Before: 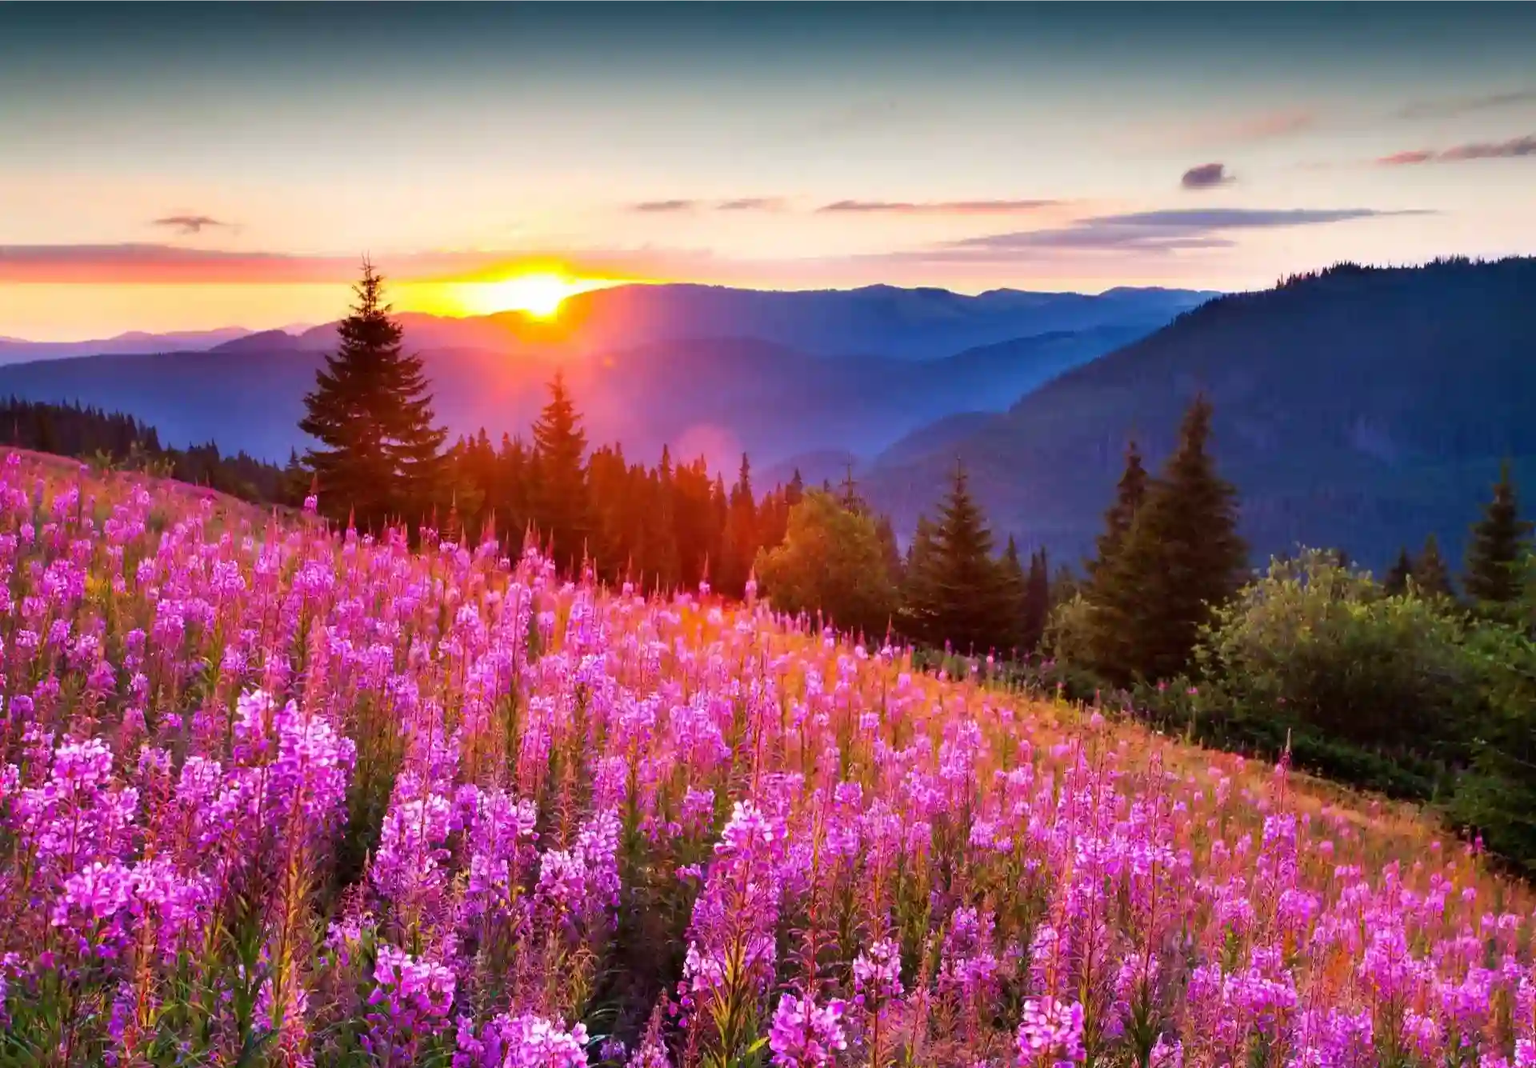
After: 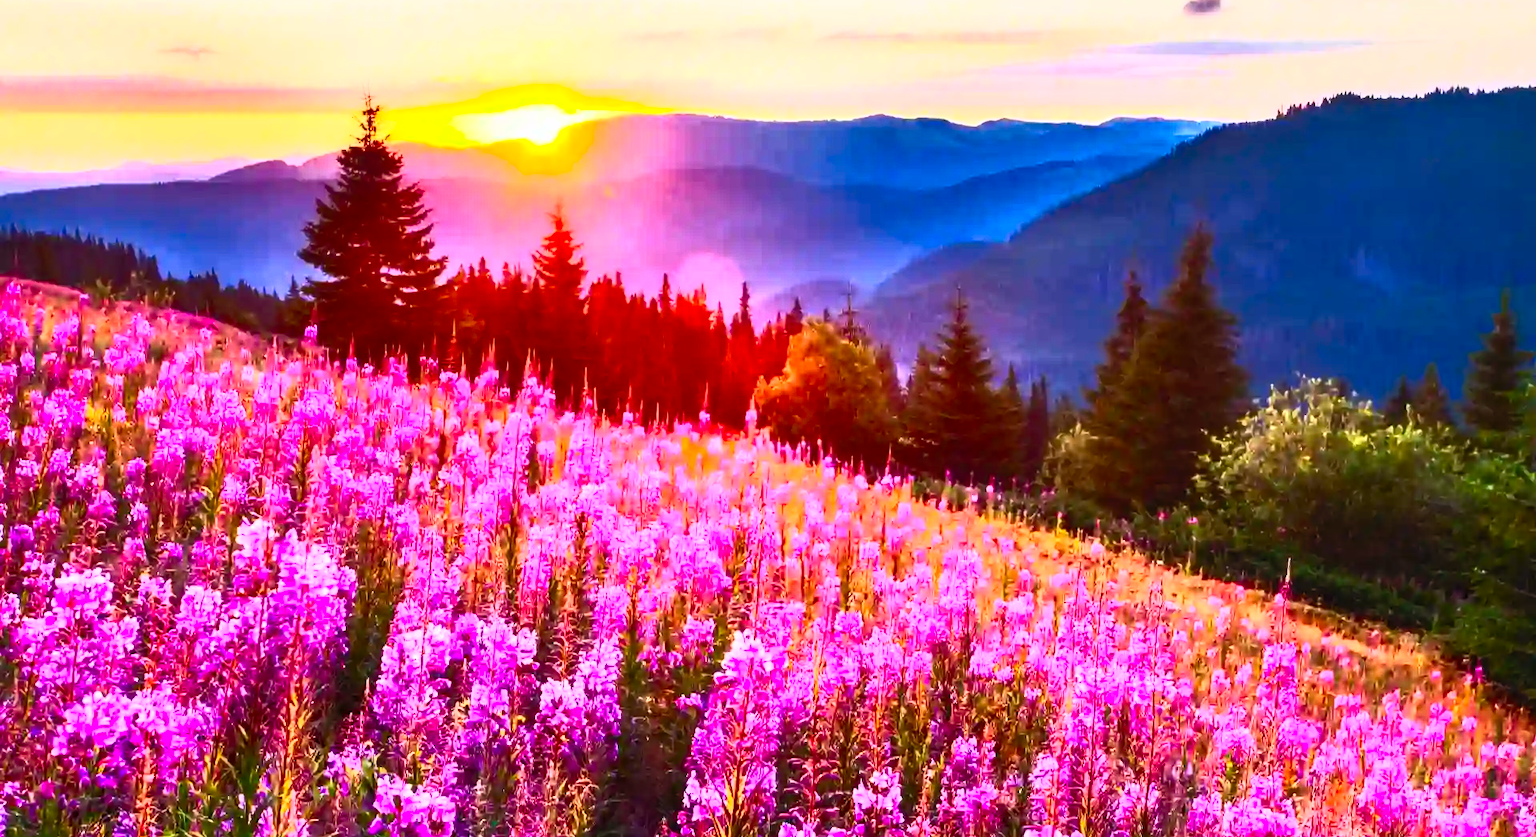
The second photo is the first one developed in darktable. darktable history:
crop and rotate: top 16.003%, bottom 5.521%
local contrast: on, module defaults
contrast brightness saturation: contrast 0.834, brightness 0.594, saturation 0.582
